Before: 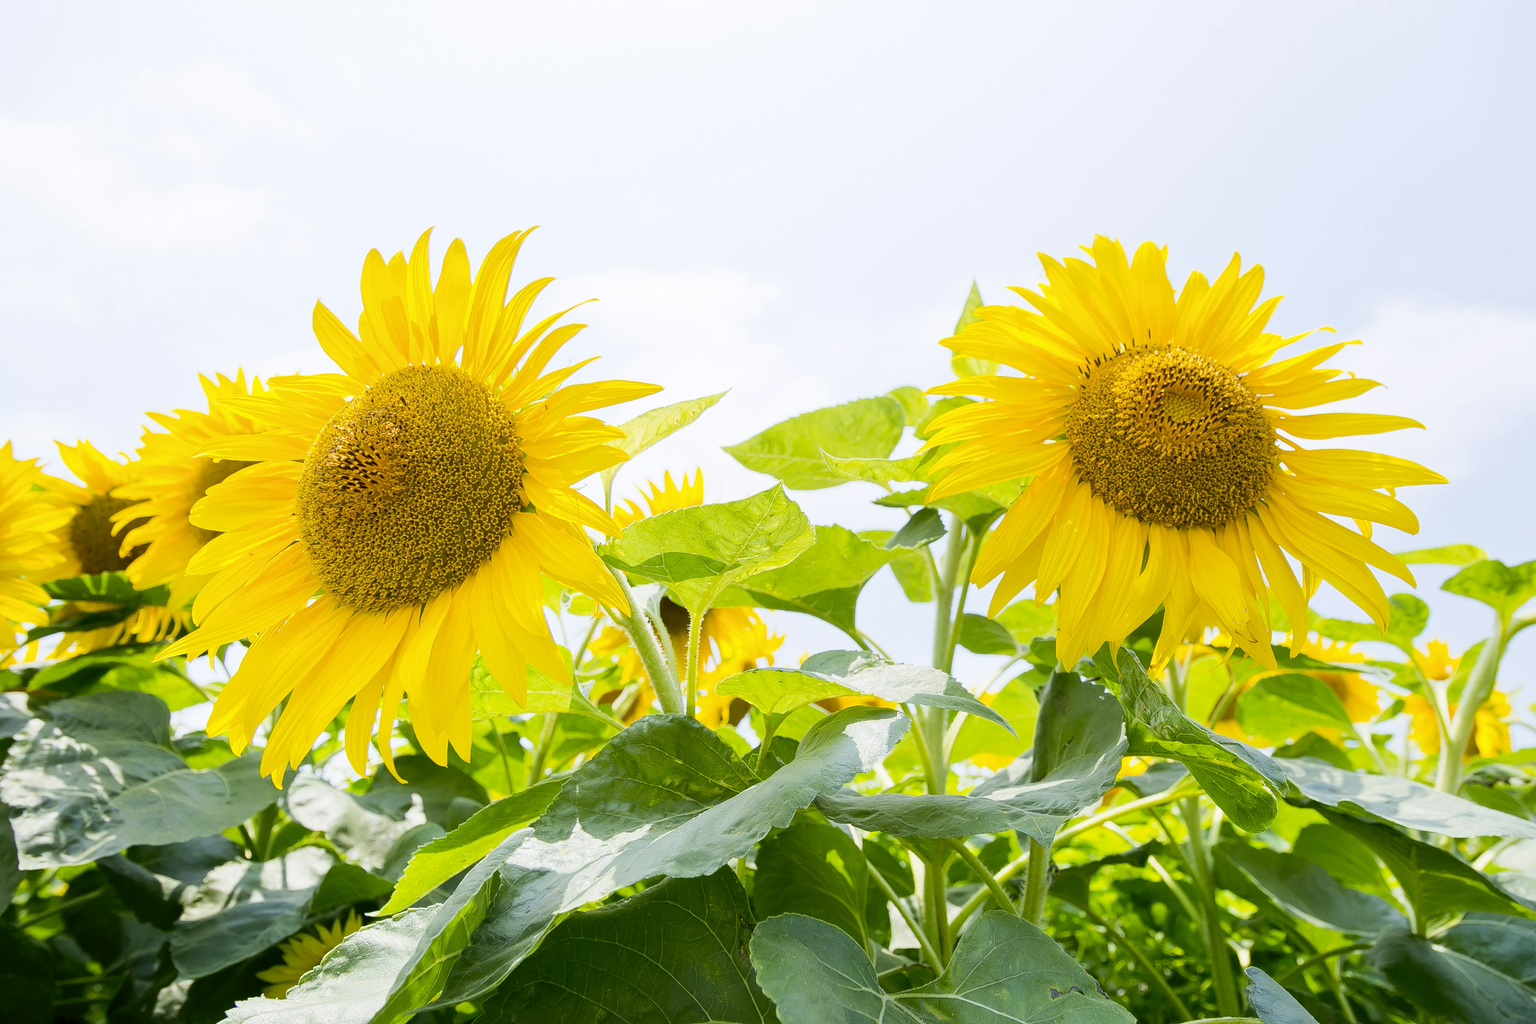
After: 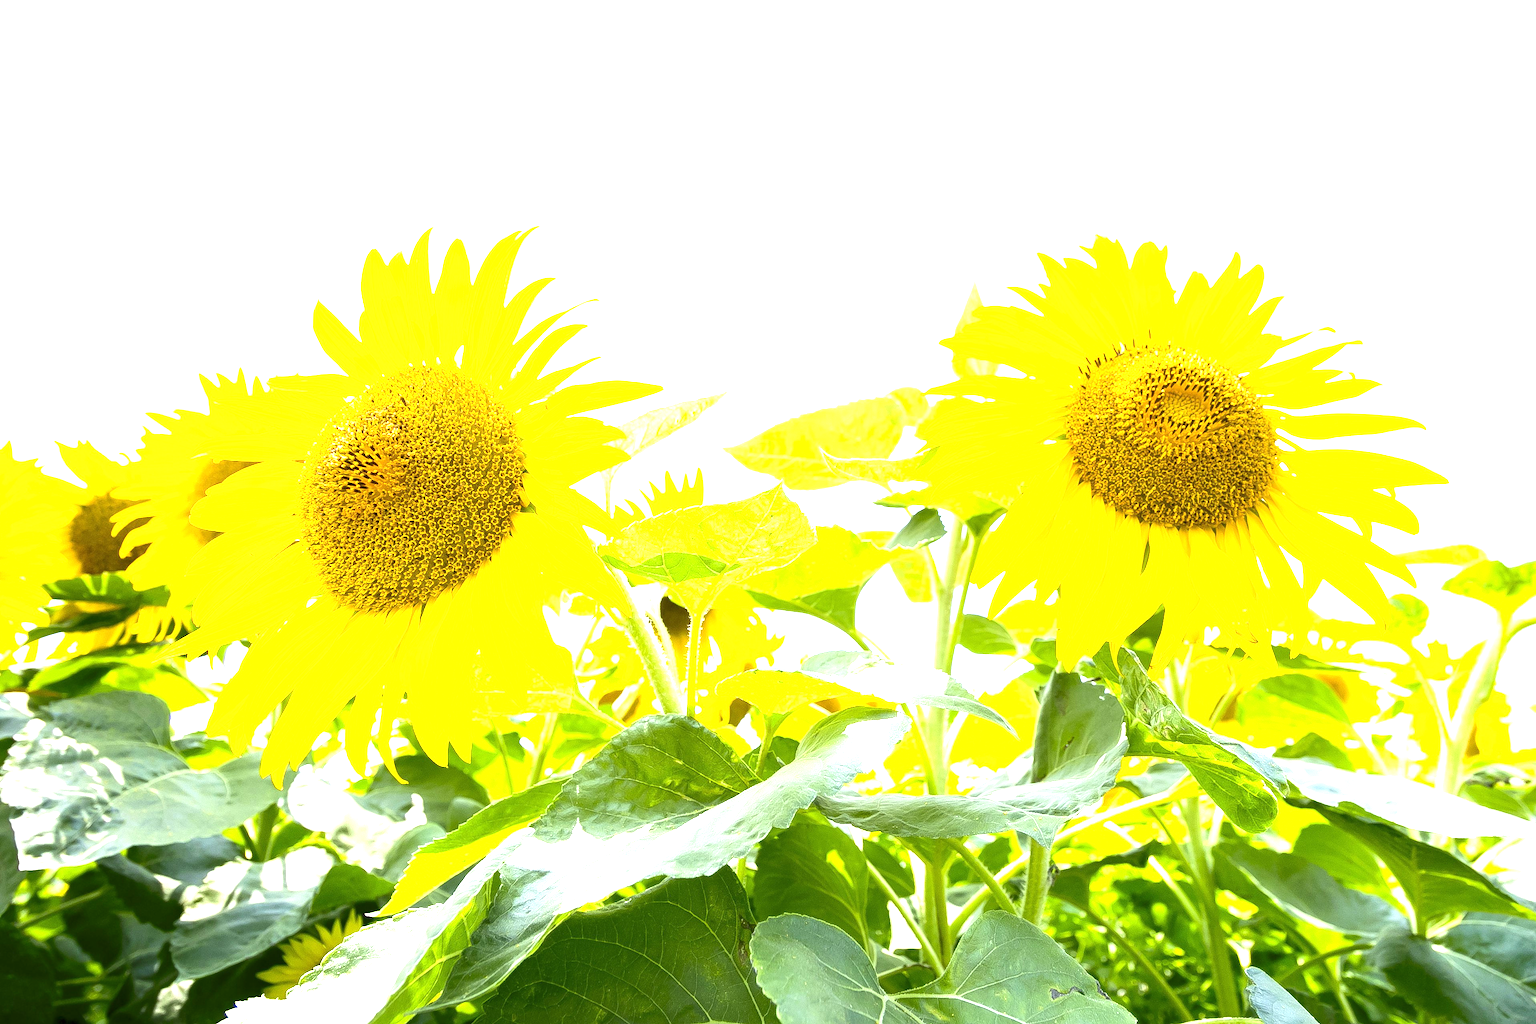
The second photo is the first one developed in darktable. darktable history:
white balance: emerald 1
exposure: black level correction 0, exposure 1.388 EV, compensate exposure bias true, compensate highlight preservation false
